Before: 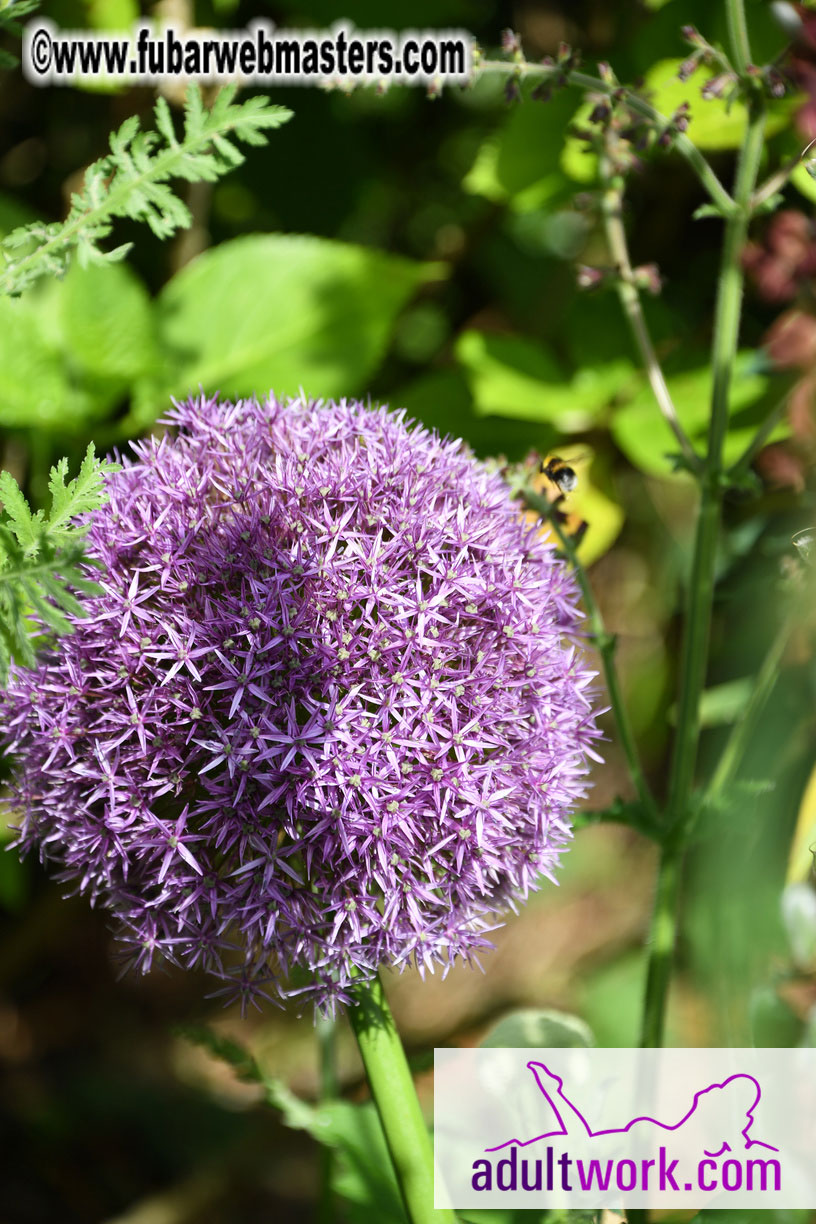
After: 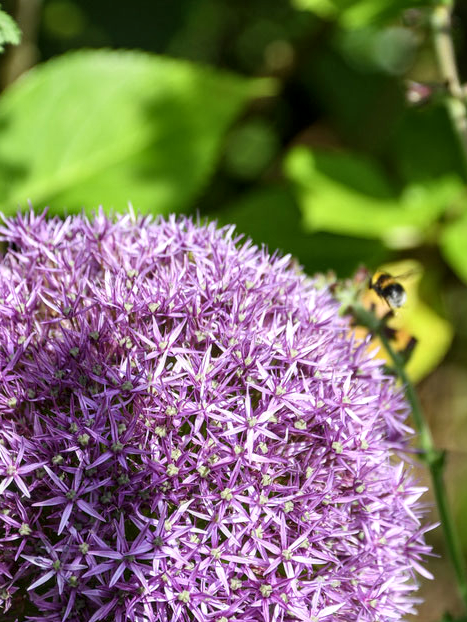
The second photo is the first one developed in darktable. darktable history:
crop: left 20.98%, top 15.06%, right 21.754%, bottom 34.101%
local contrast: on, module defaults
